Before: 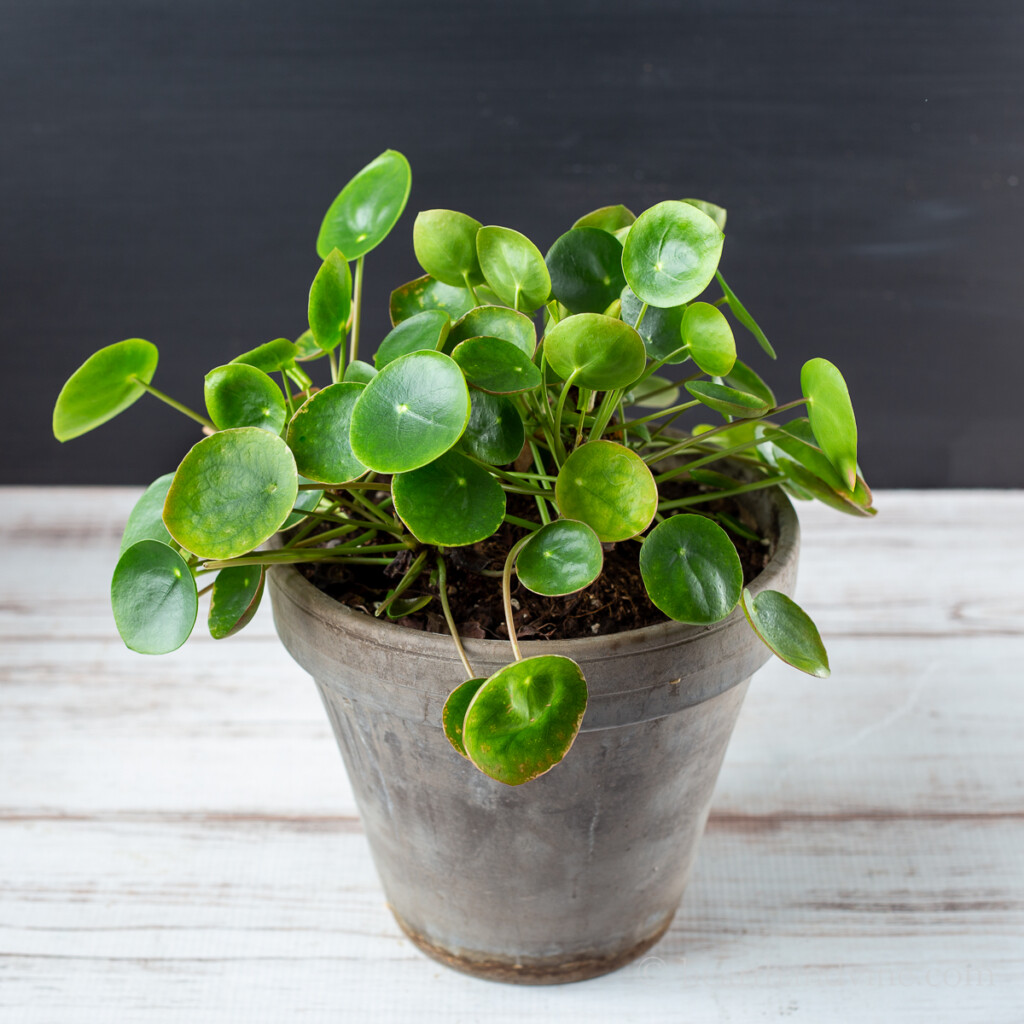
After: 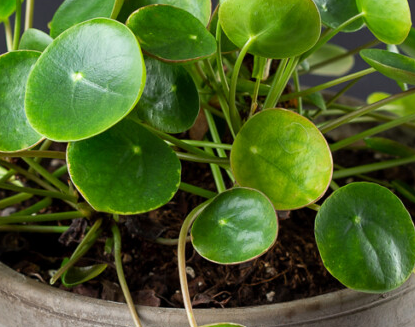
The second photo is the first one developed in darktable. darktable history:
crop: left 31.814%, top 32.511%, right 27.577%, bottom 35.481%
